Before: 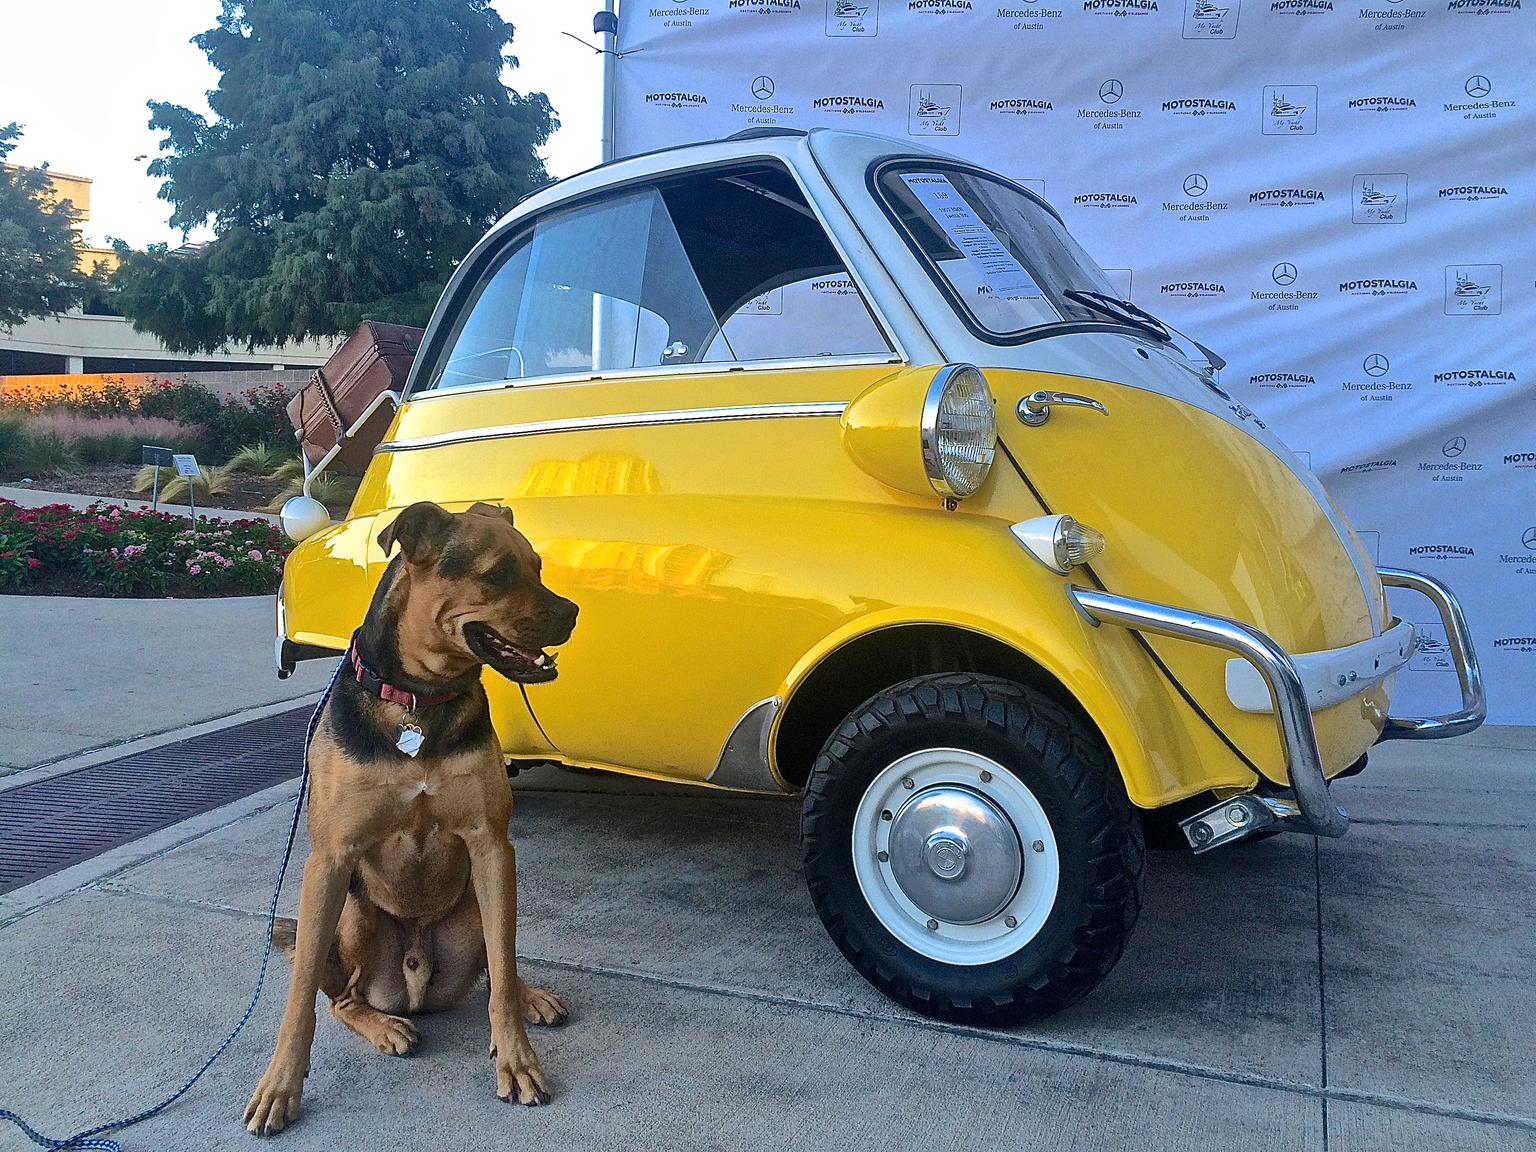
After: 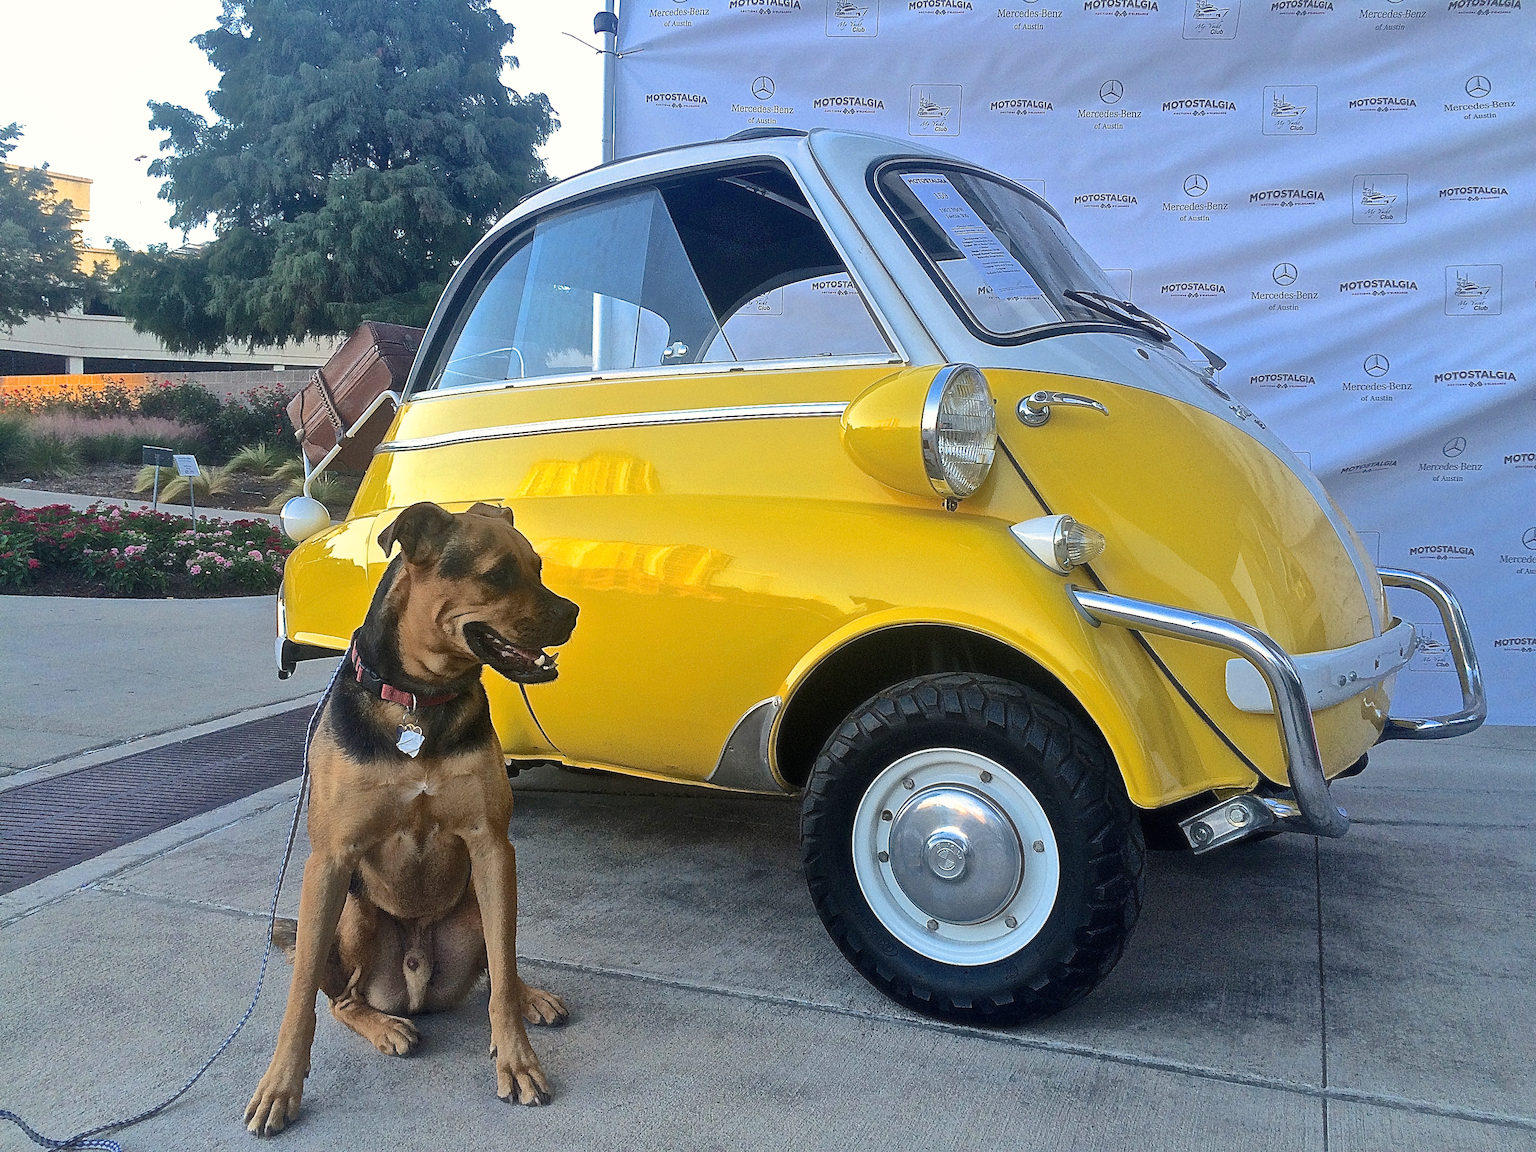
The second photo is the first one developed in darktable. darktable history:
color correction: highlights b* 3
haze removal: strength -0.09, distance 0.358, compatibility mode true, adaptive false
